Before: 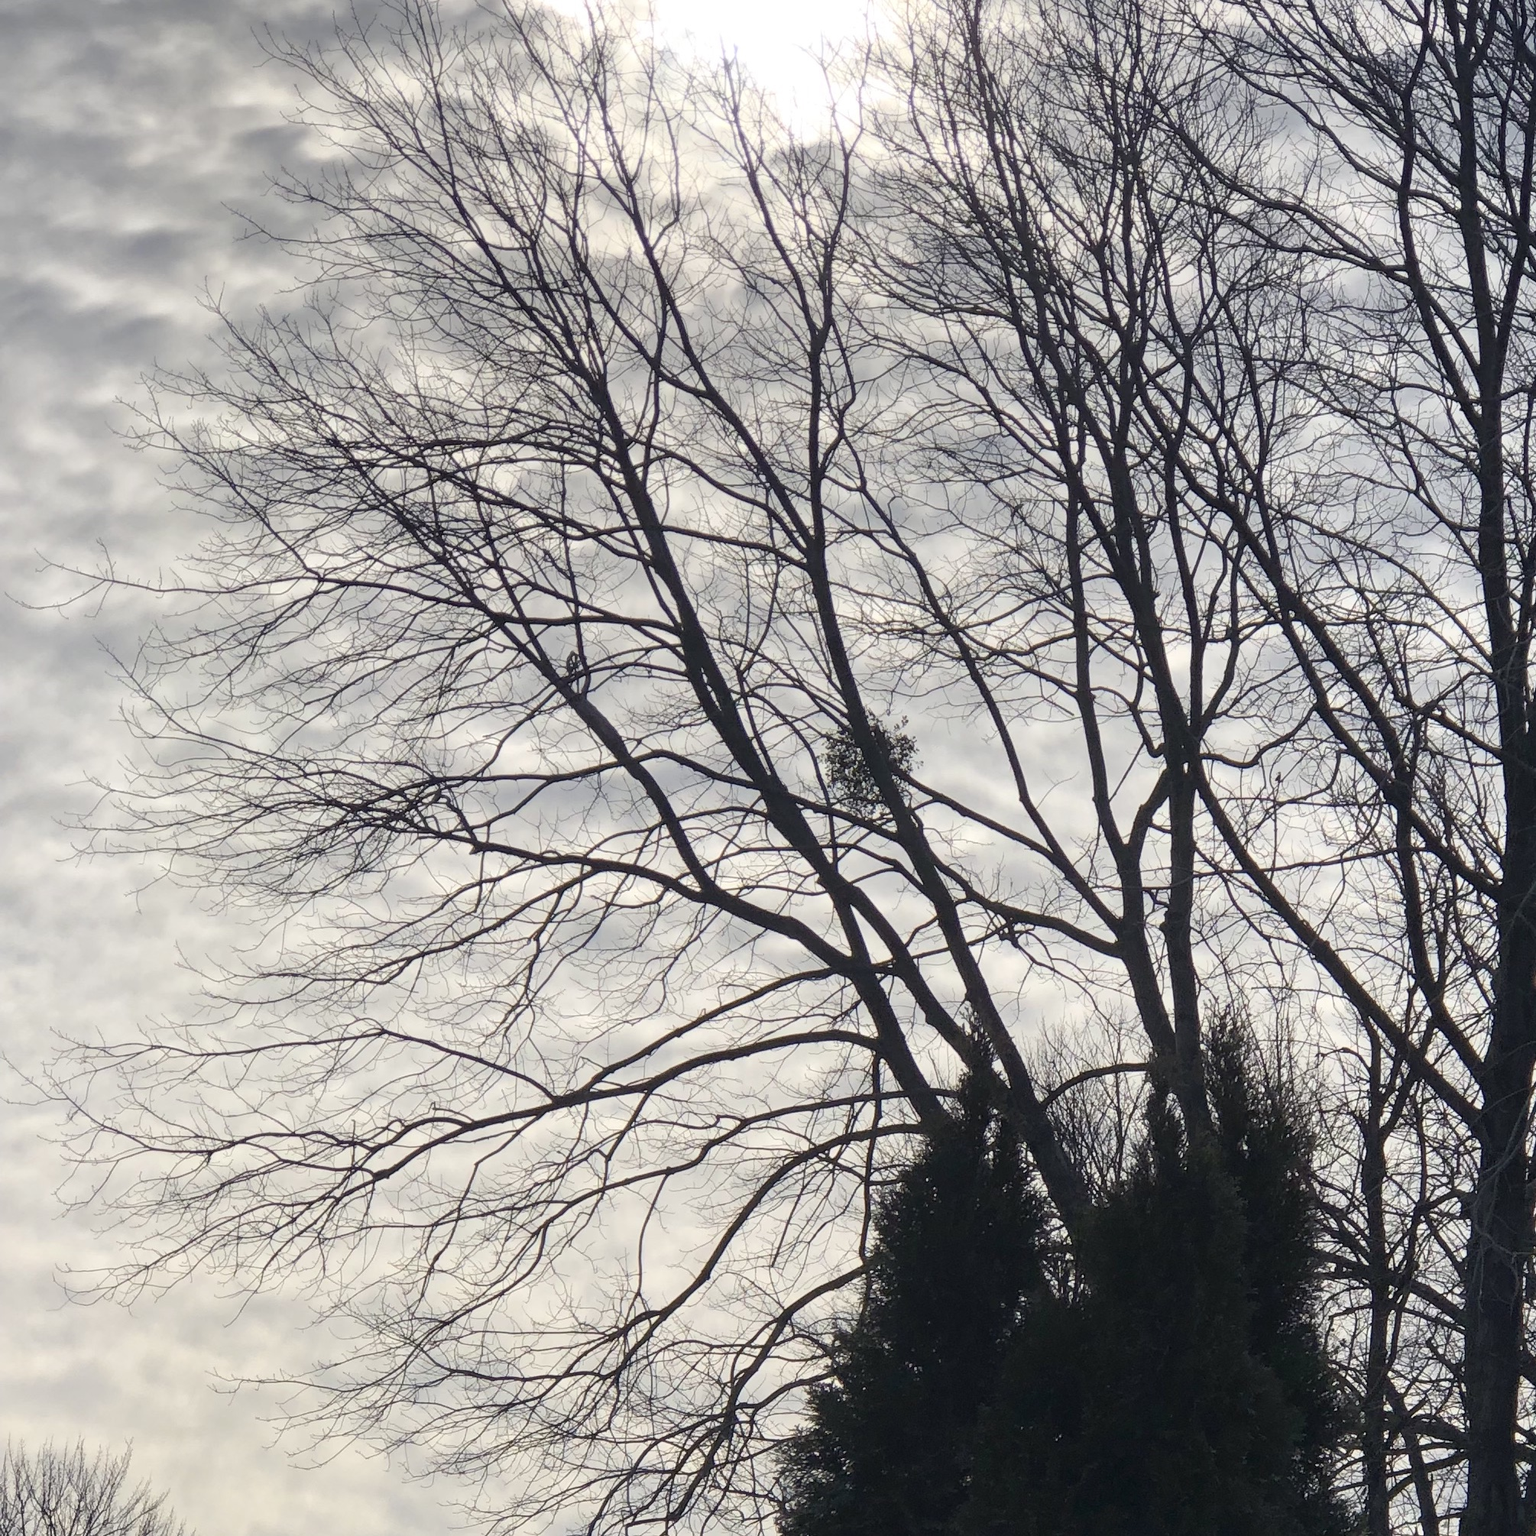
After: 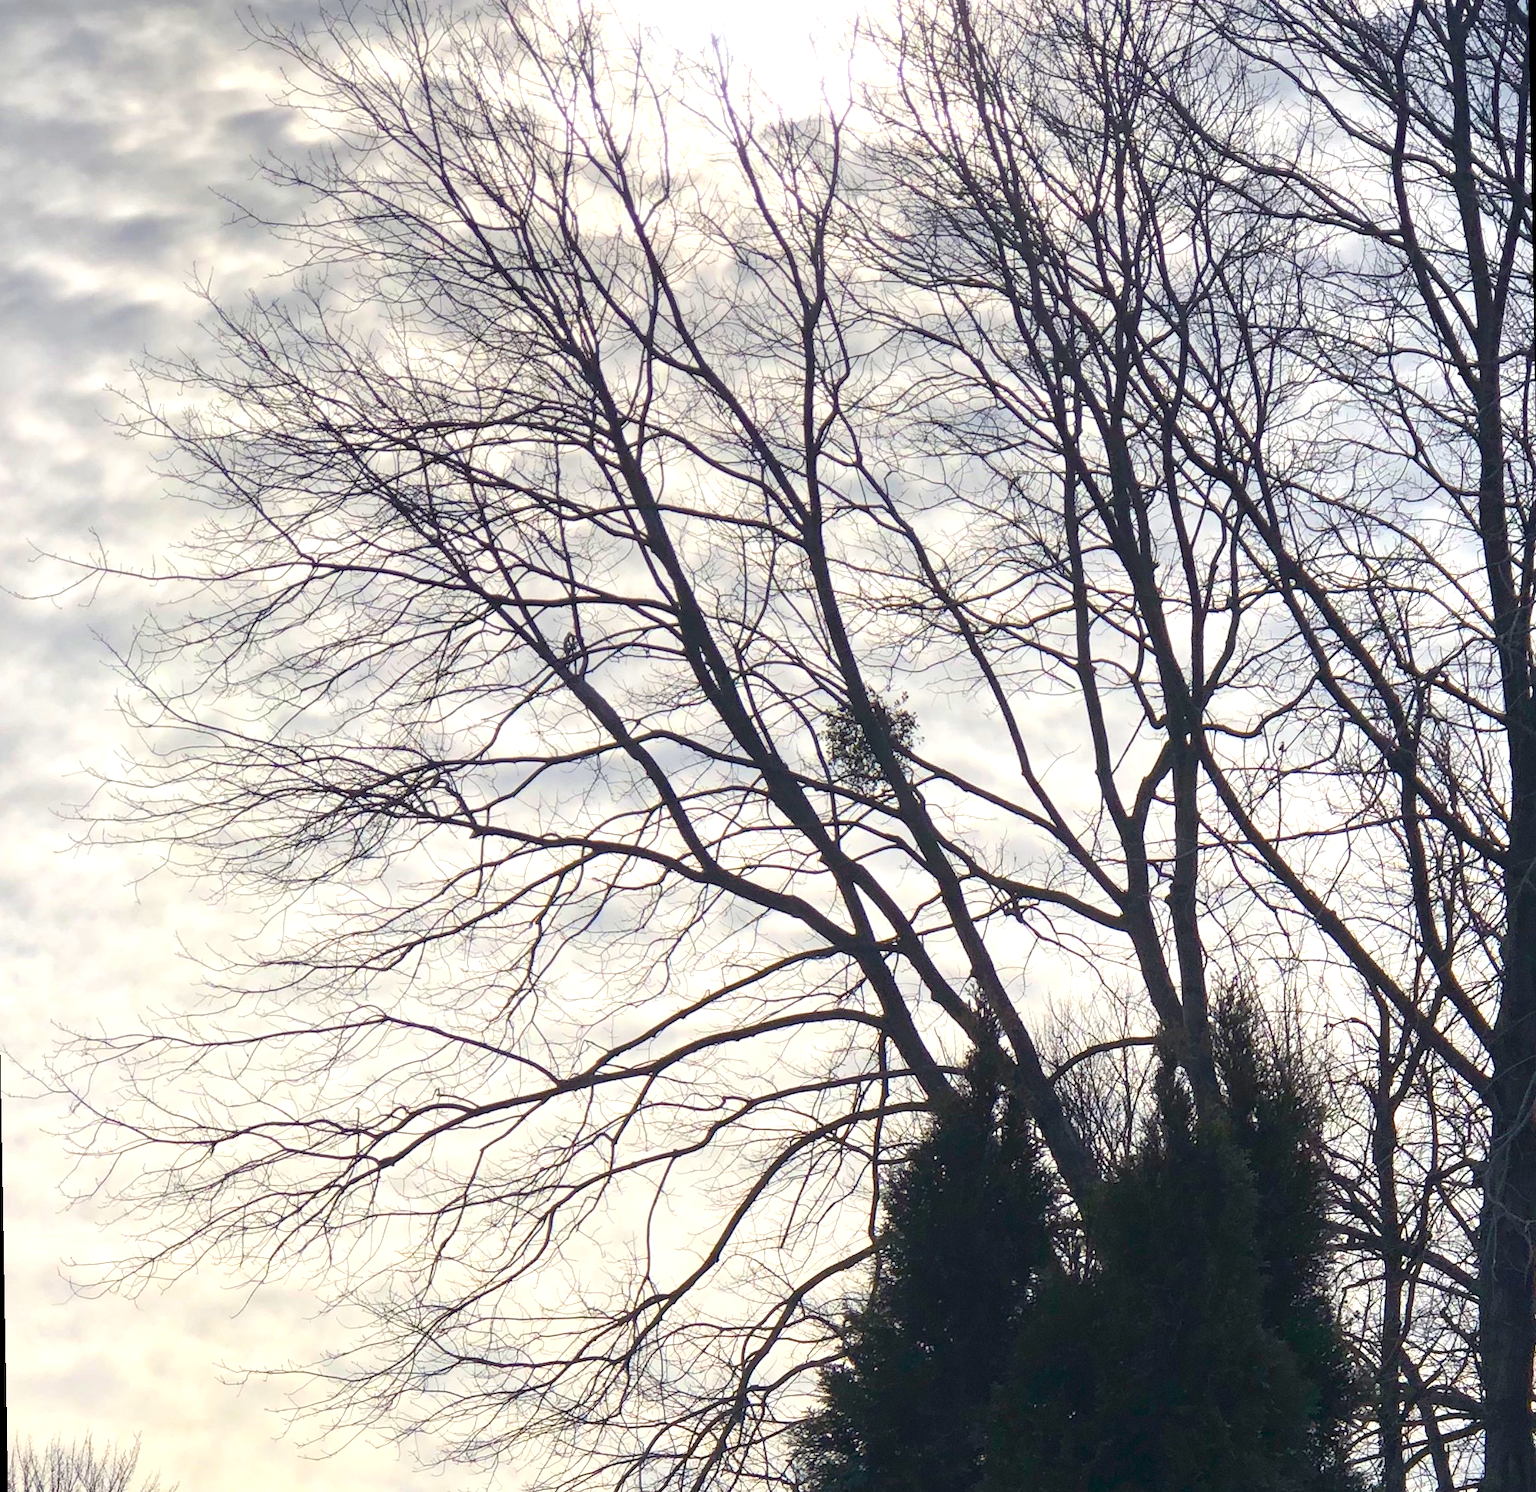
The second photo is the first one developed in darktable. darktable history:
color balance rgb: linear chroma grading › global chroma 15%, perceptual saturation grading › global saturation 30%
rotate and perspective: rotation -1°, crop left 0.011, crop right 0.989, crop top 0.025, crop bottom 0.975
exposure: exposure 0.515 EV, compensate highlight preservation false
white balance: emerald 1
